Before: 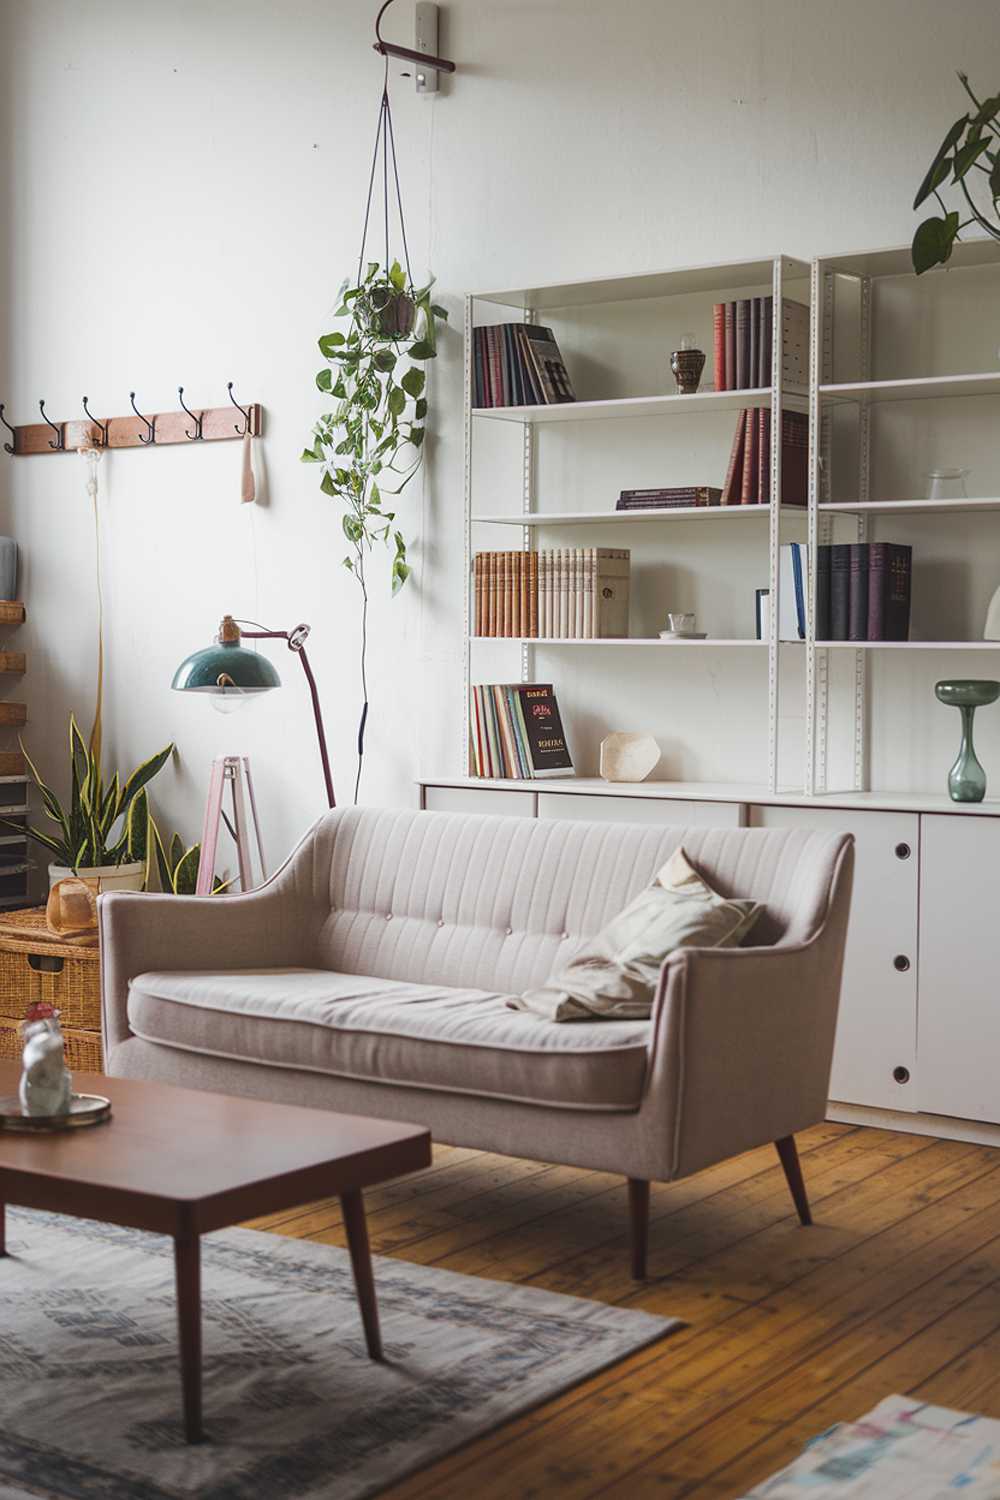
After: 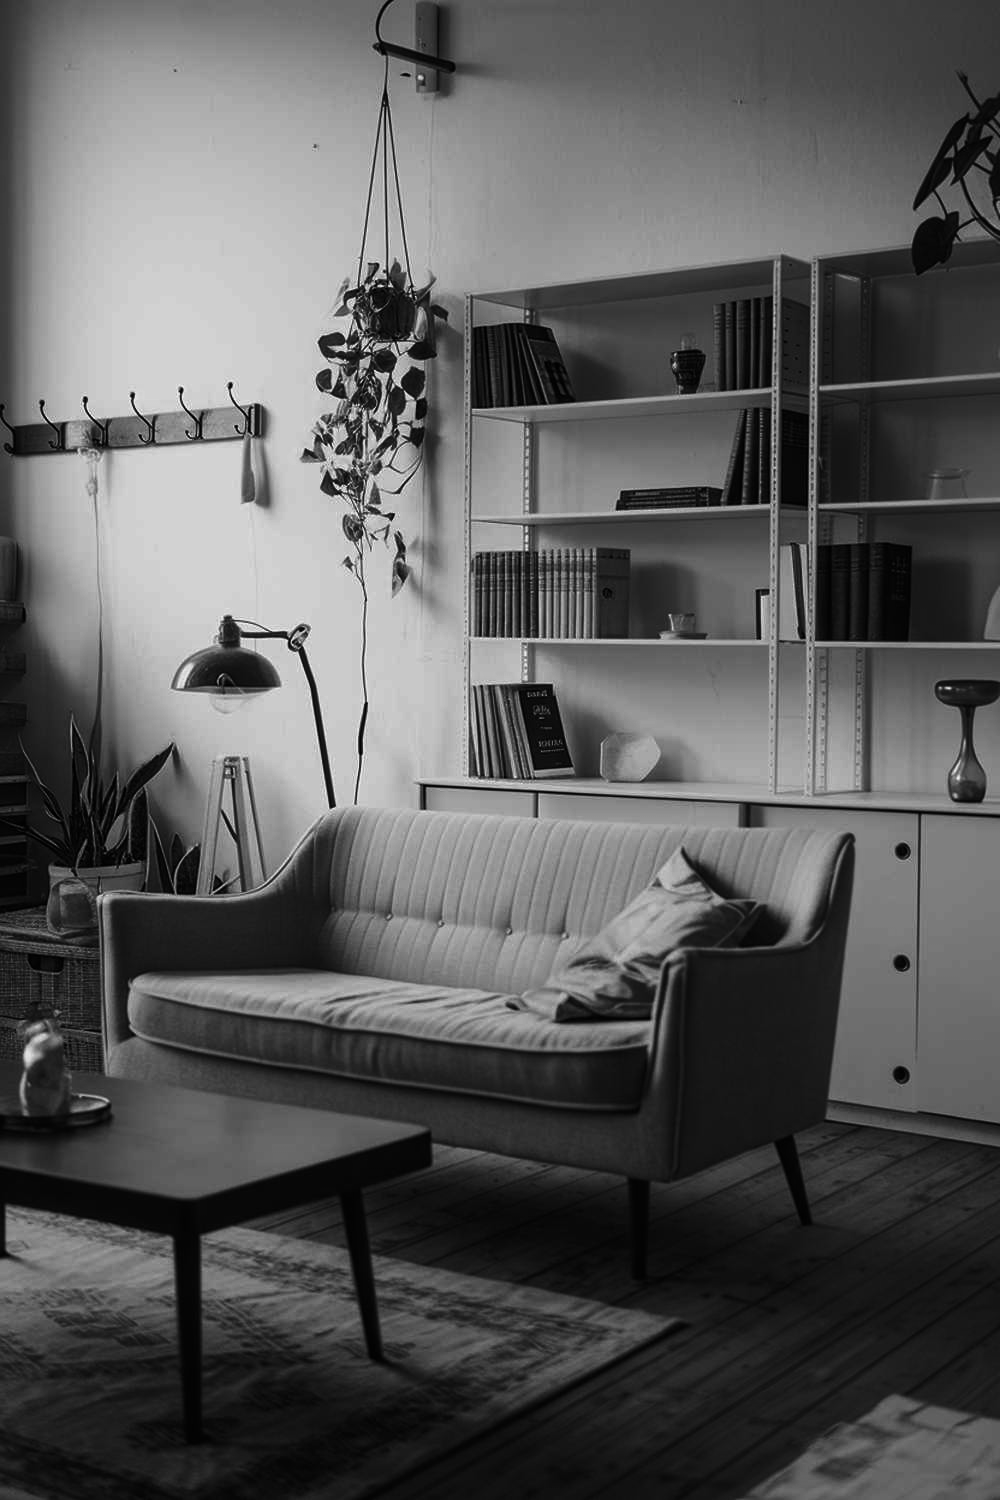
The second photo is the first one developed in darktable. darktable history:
contrast brightness saturation: brightness -0.503
color calibration: output gray [0.18, 0.41, 0.41, 0], illuminant same as pipeline (D50), adaptation XYZ, x 0.346, y 0.359, temperature 5003.47 K
